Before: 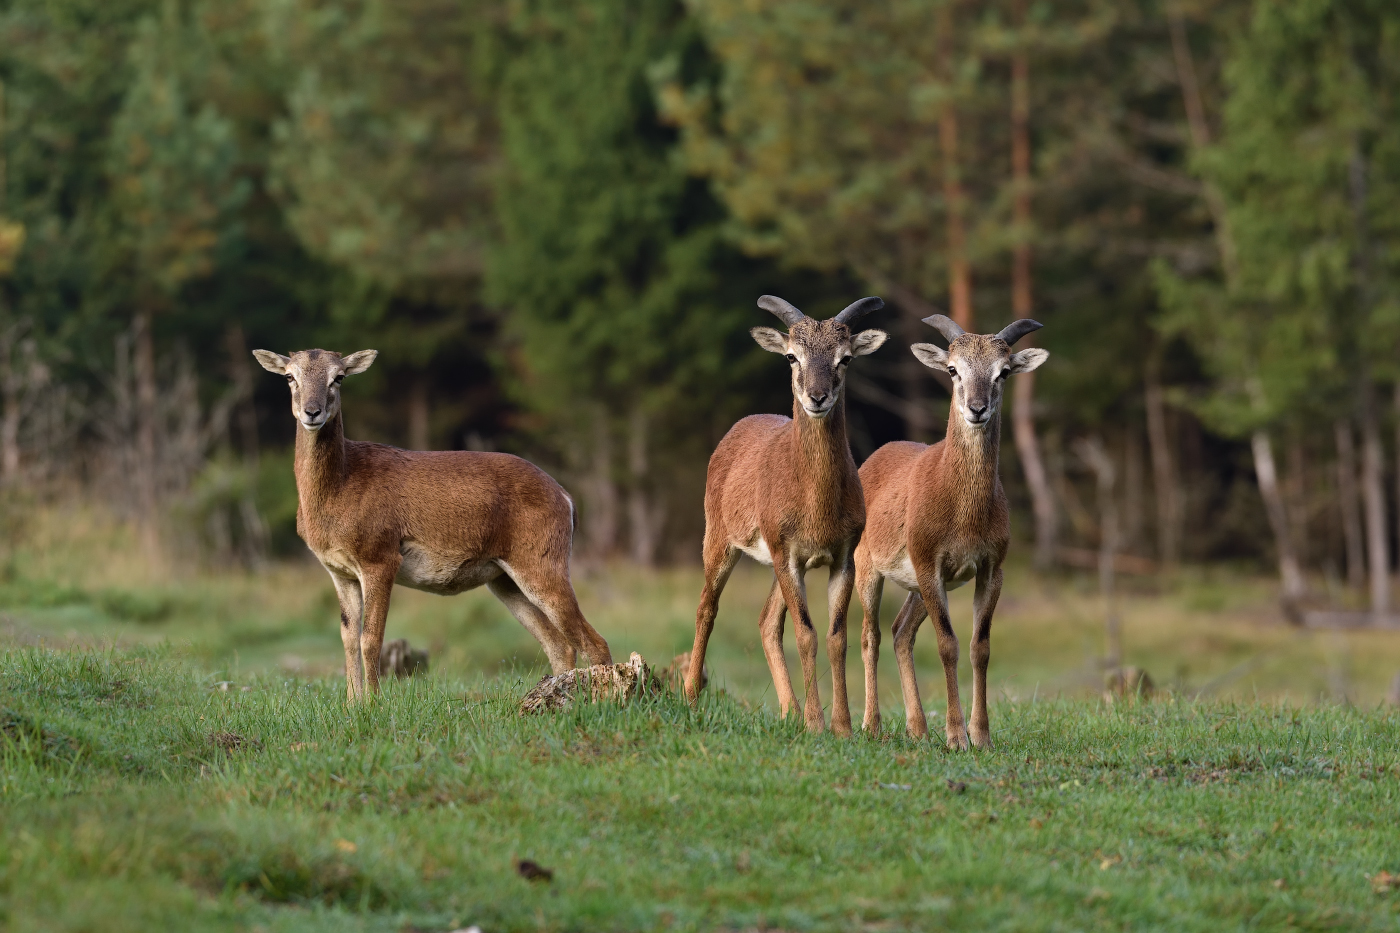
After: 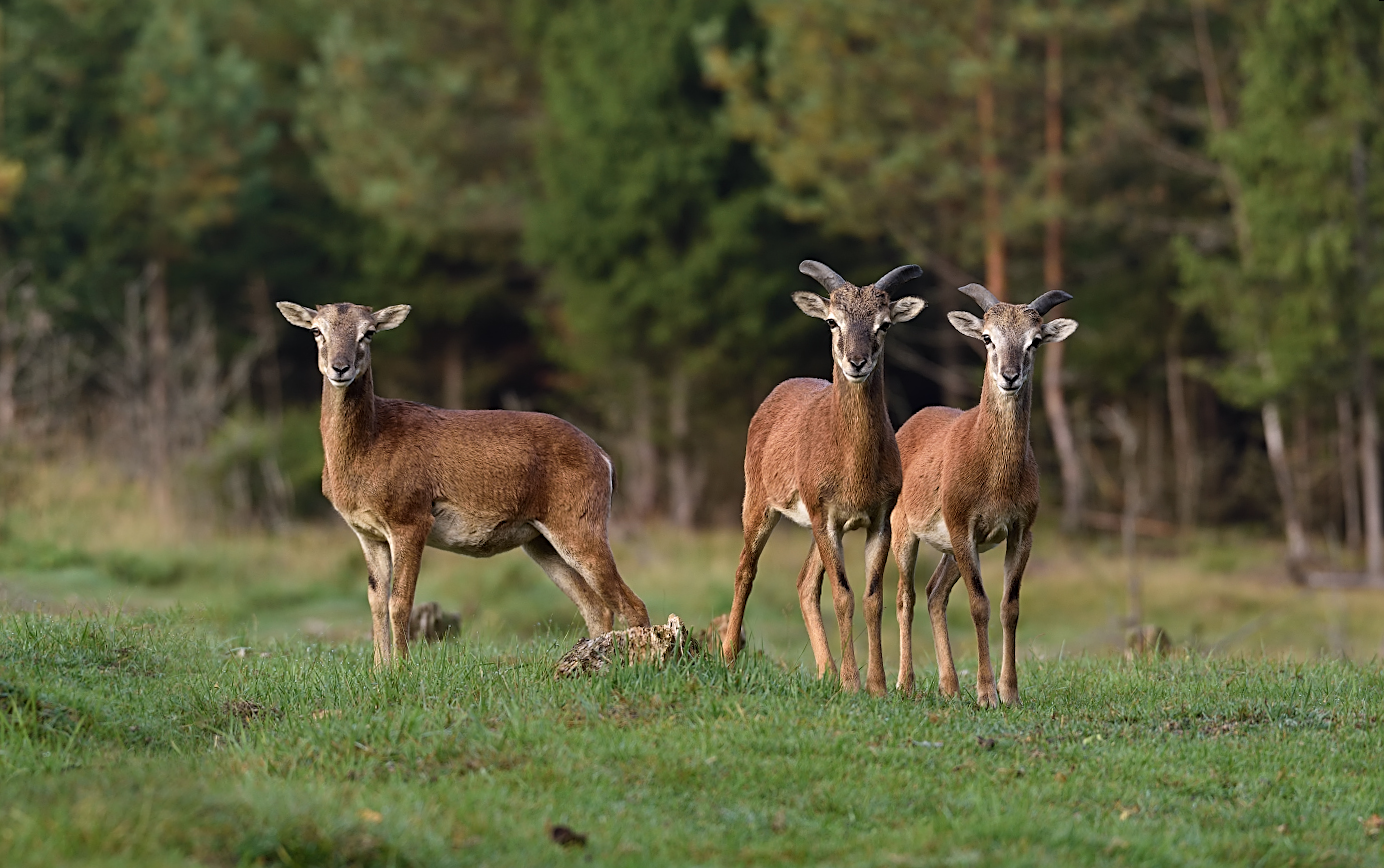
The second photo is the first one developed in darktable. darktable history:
sharpen: on, module defaults
white balance: emerald 1
rotate and perspective: rotation 0.679°, lens shift (horizontal) 0.136, crop left 0.009, crop right 0.991, crop top 0.078, crop bottom 0.95
